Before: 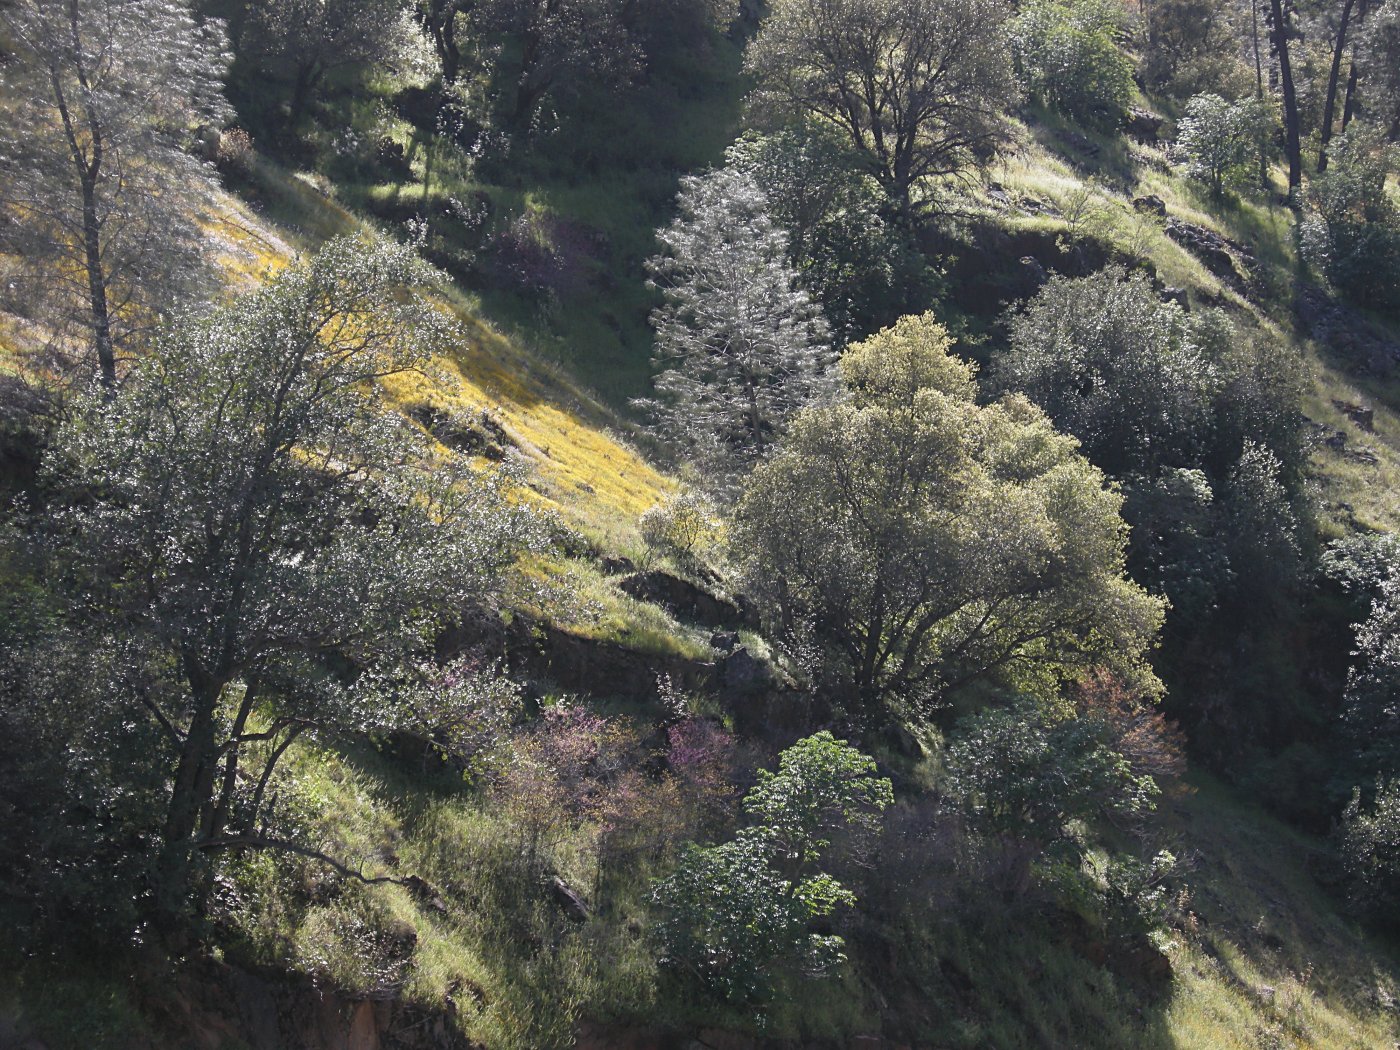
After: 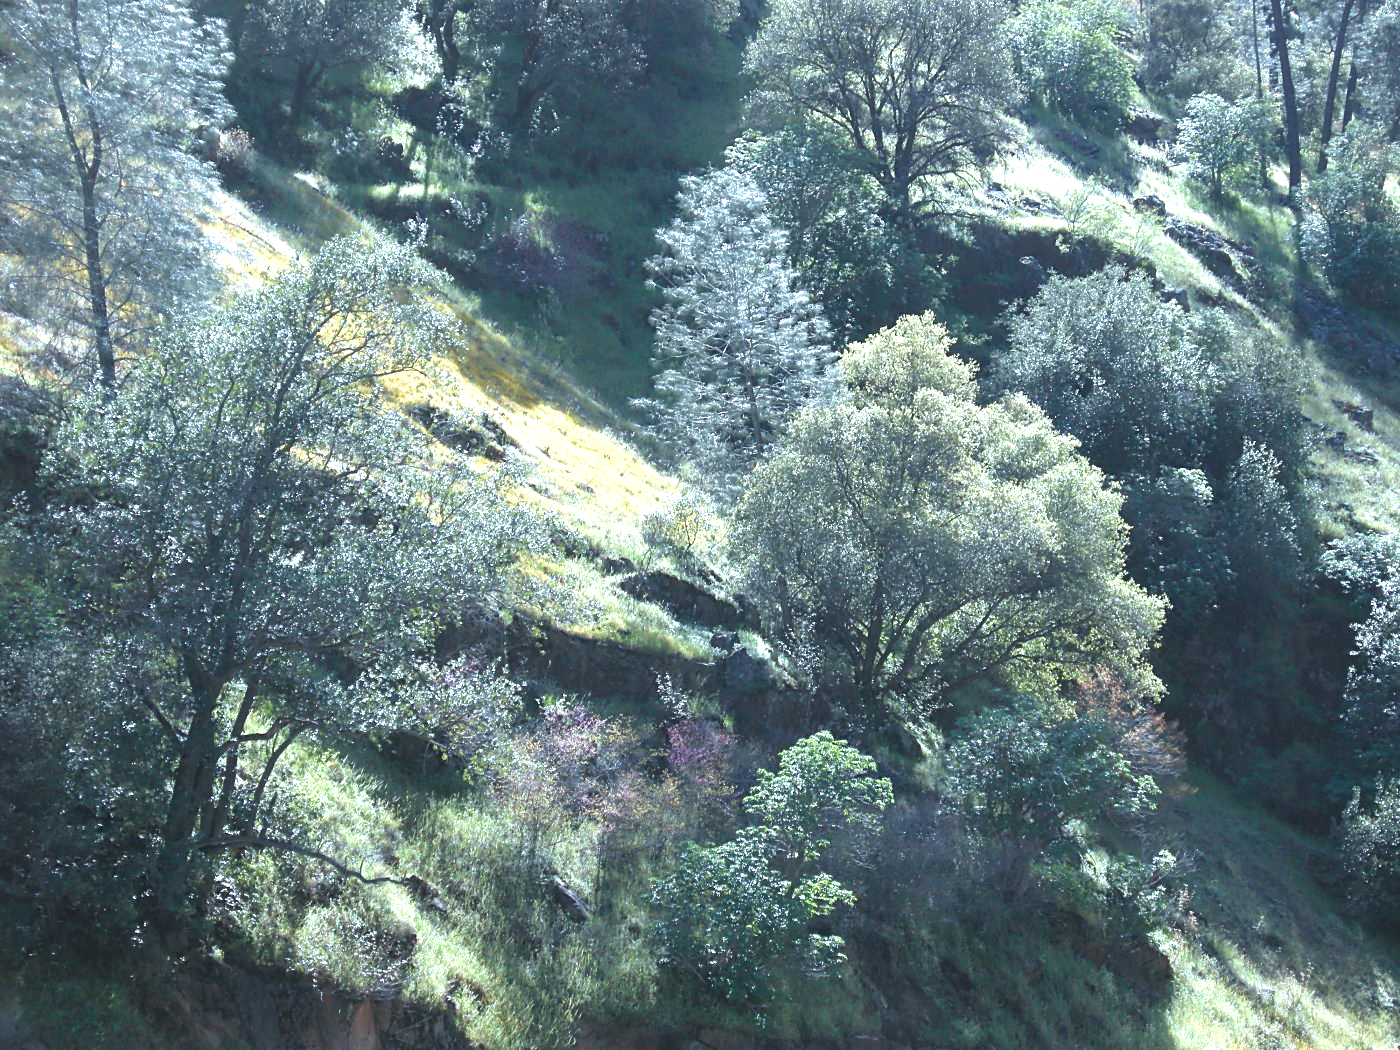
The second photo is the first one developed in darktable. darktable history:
velvia: strength 32.61%, mid-tones bias 0.2
color correction: highlights a* -12.27, highlights b* -17.71, saturation 0.701
exposure: black level correction 0, exposure 1.101 EV, compensate highlight preservation false
